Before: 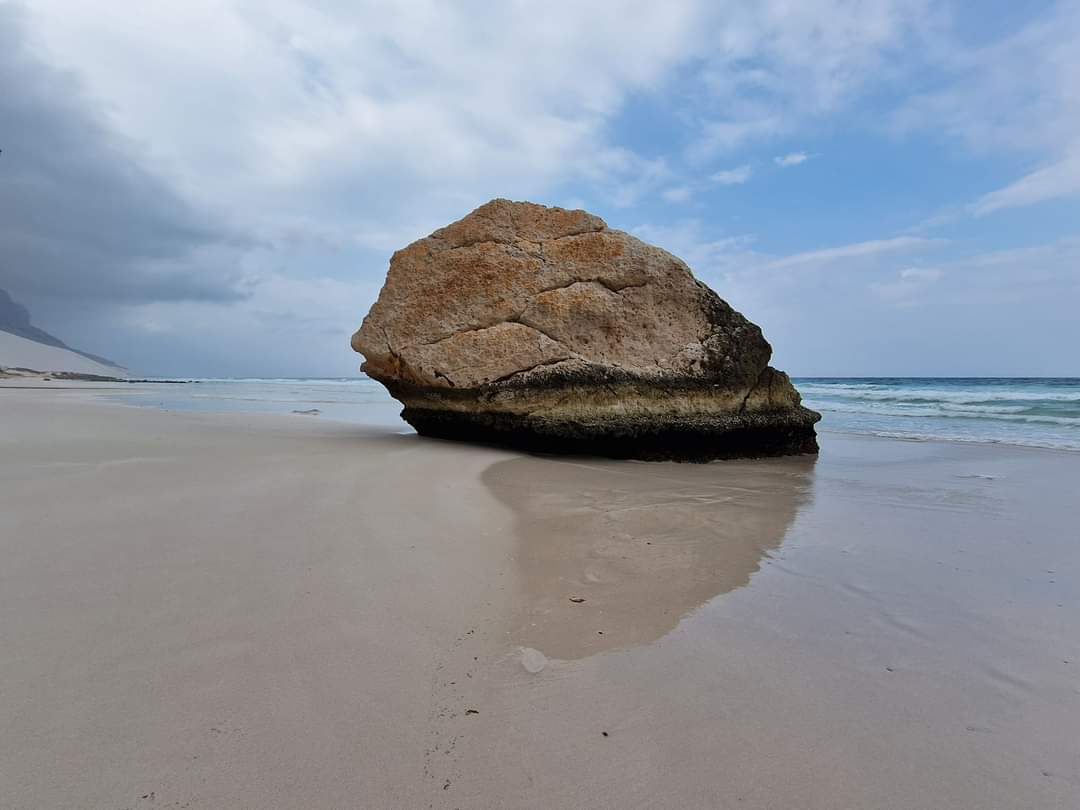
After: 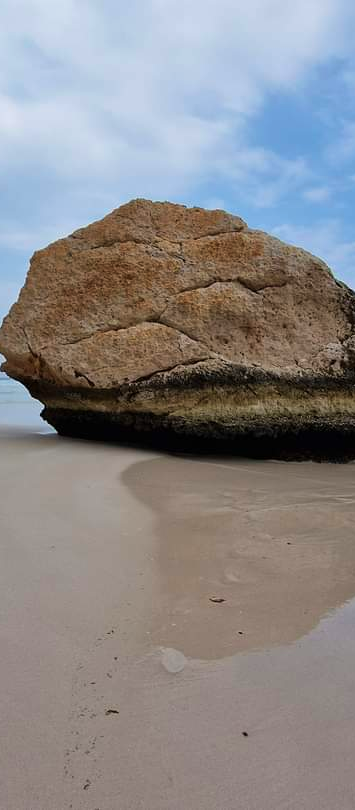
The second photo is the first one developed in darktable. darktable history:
crop: left 33.402%, right 33.658%
velvia: on, module defaults
